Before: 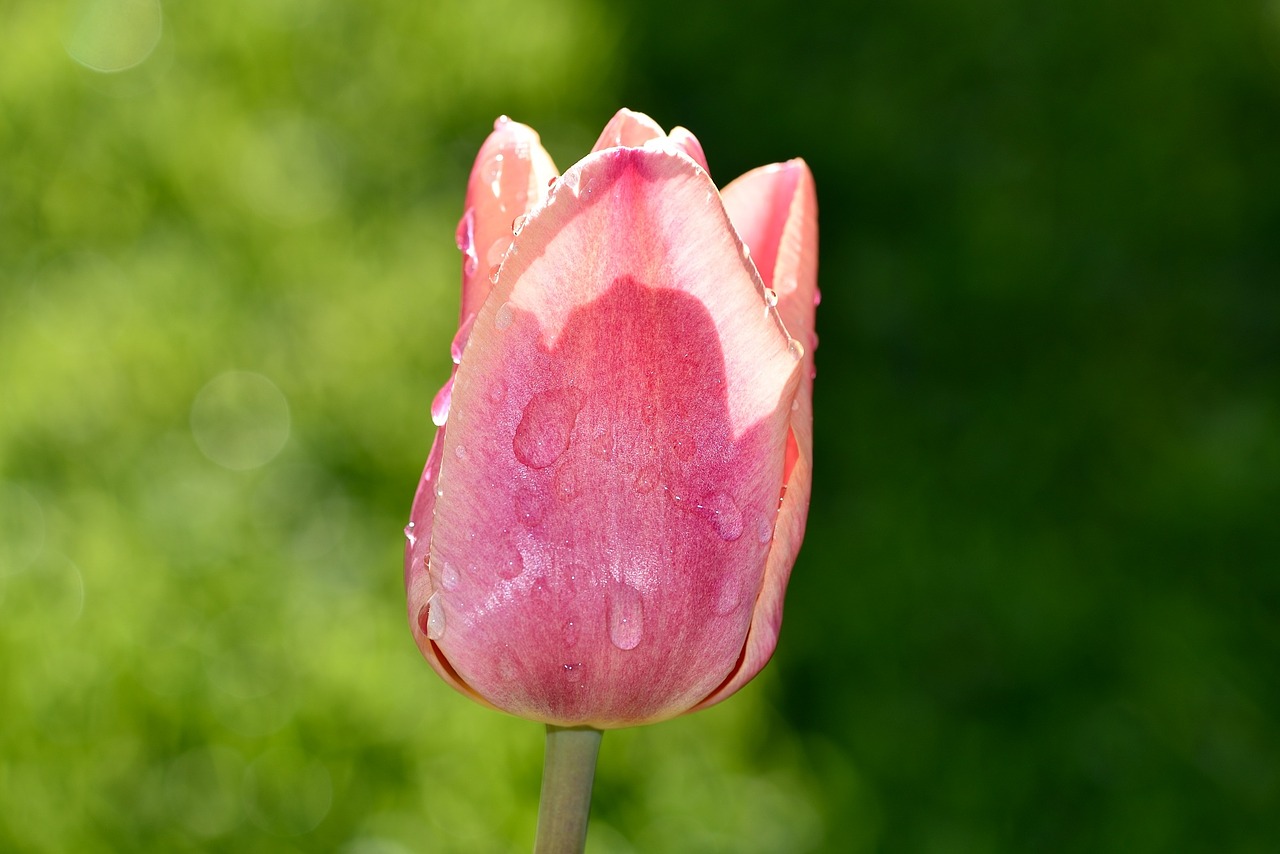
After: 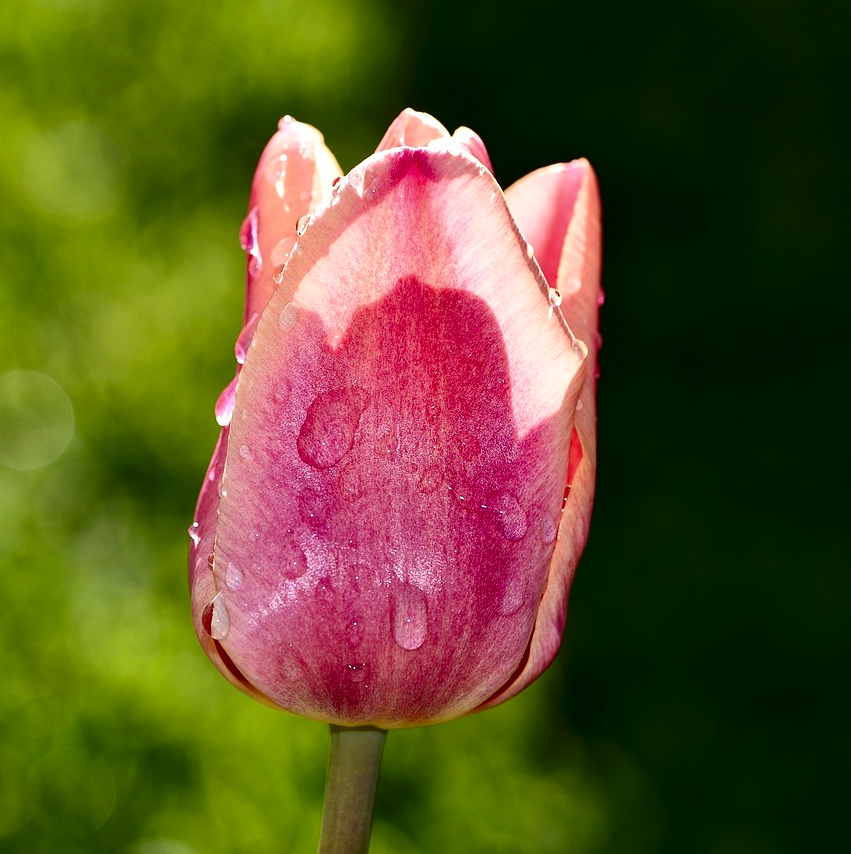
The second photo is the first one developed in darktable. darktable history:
color balance: mode lift, gamma, gain (sRGB), lift [1, 1.049, 1, 1]
crop: left 16.899%, right 16.556%
contrast brightness saturation: contrast 0.19, brightness -0.24, saturation 0.11
